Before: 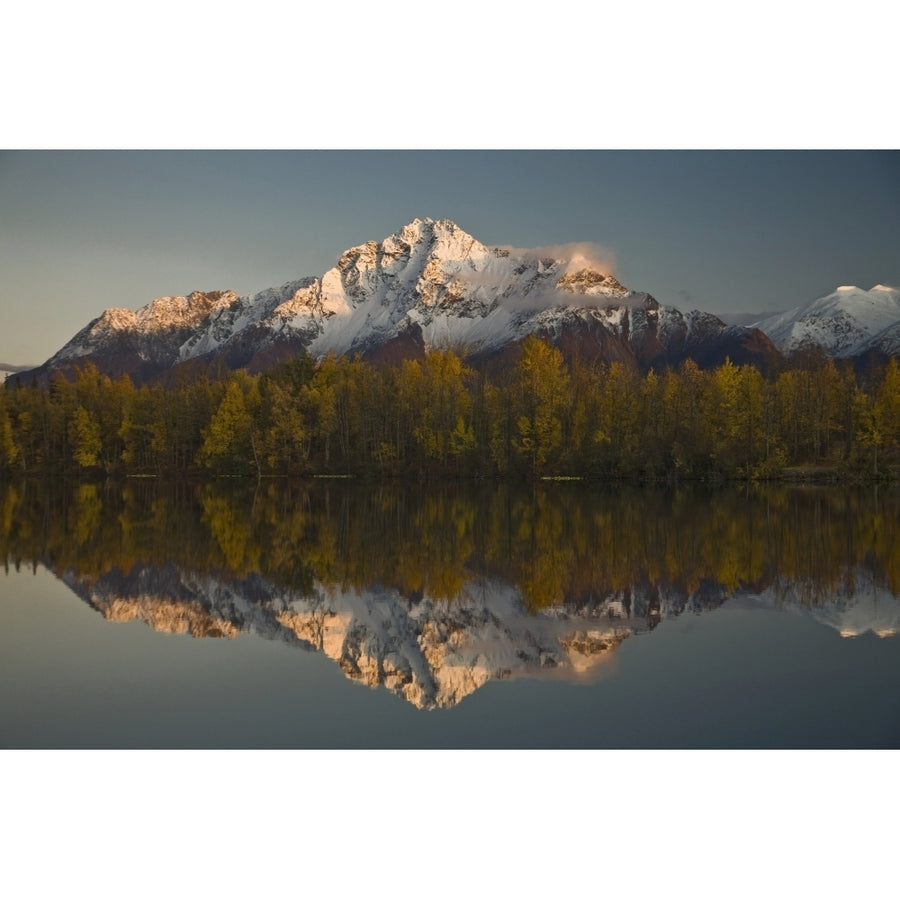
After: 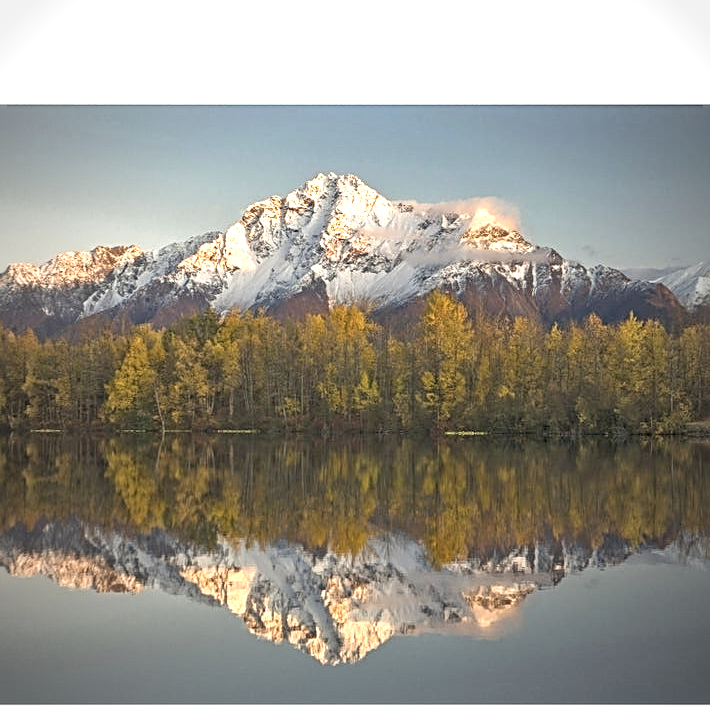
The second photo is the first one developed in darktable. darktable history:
exposure: exposure 1.001 EV, compensate highlight preservation false
local contrast: detail 130%
crop and rotate: left 10.757%, top 5.007%, right 10.309%, bottom 16.465%
sharpen: radius 2.536, amount 0.62
vignetting: fall-off start 67.45%, fall-off radius 67.64%, automatic ratio true
contrast brightness saturation: brightness 0.142
